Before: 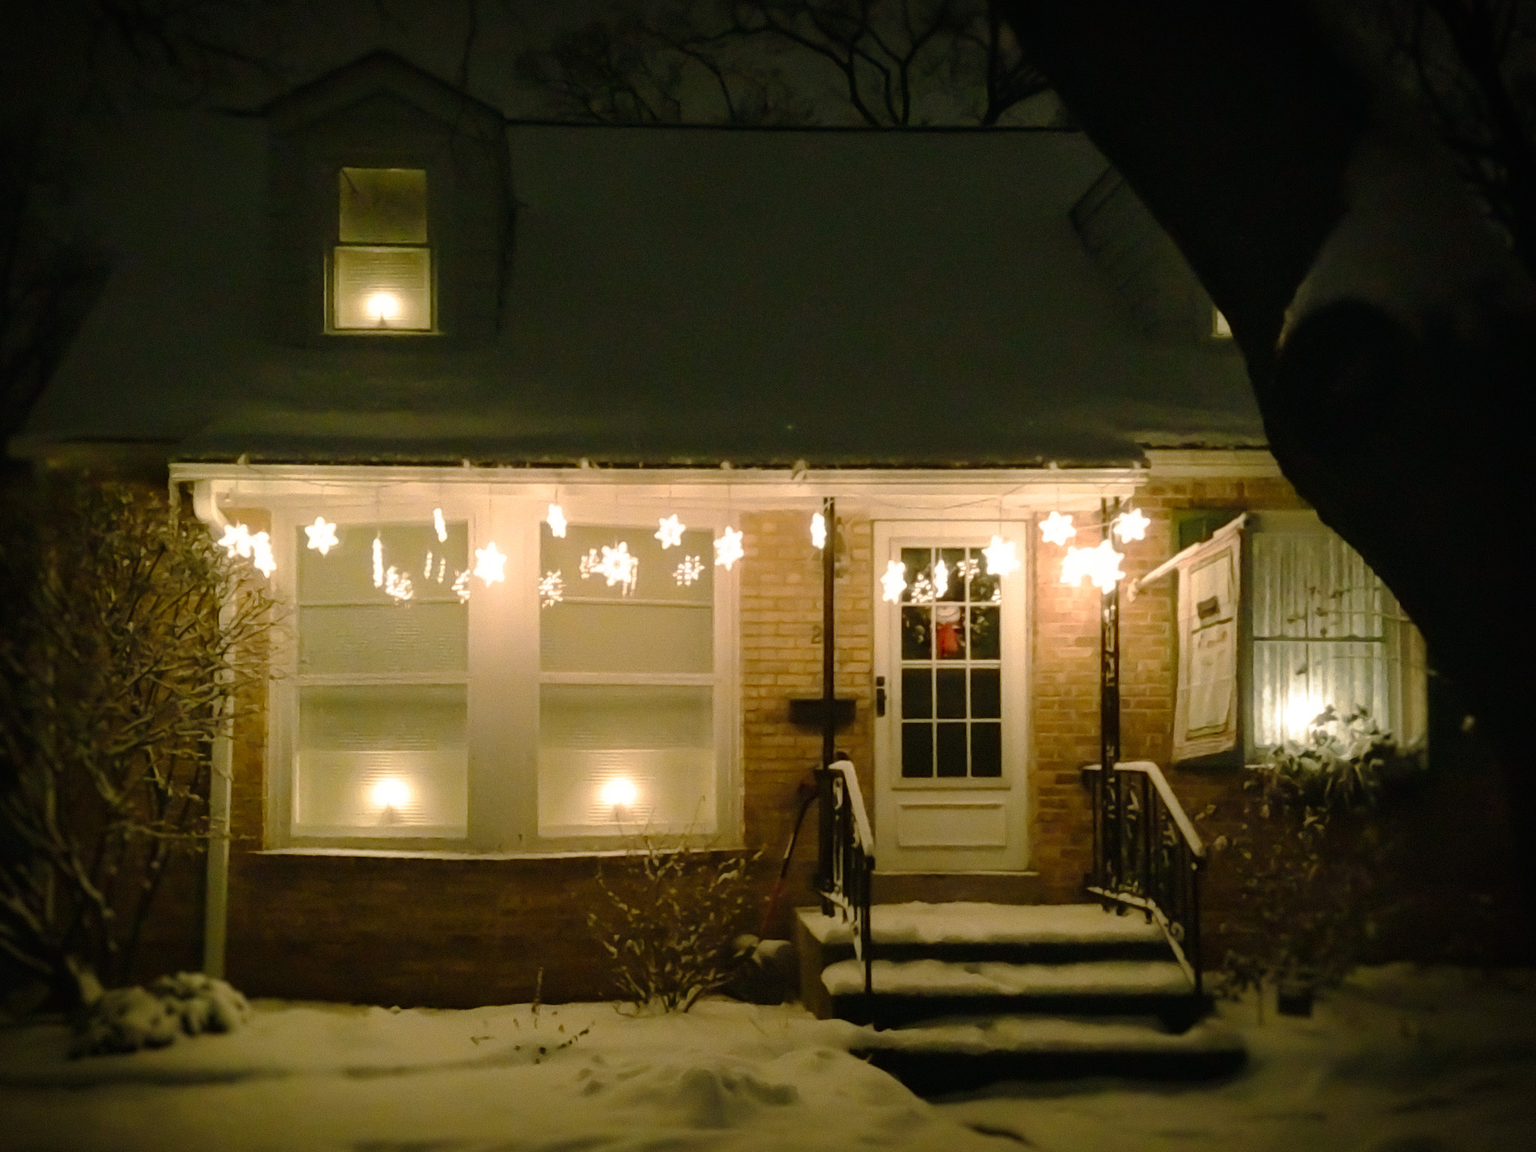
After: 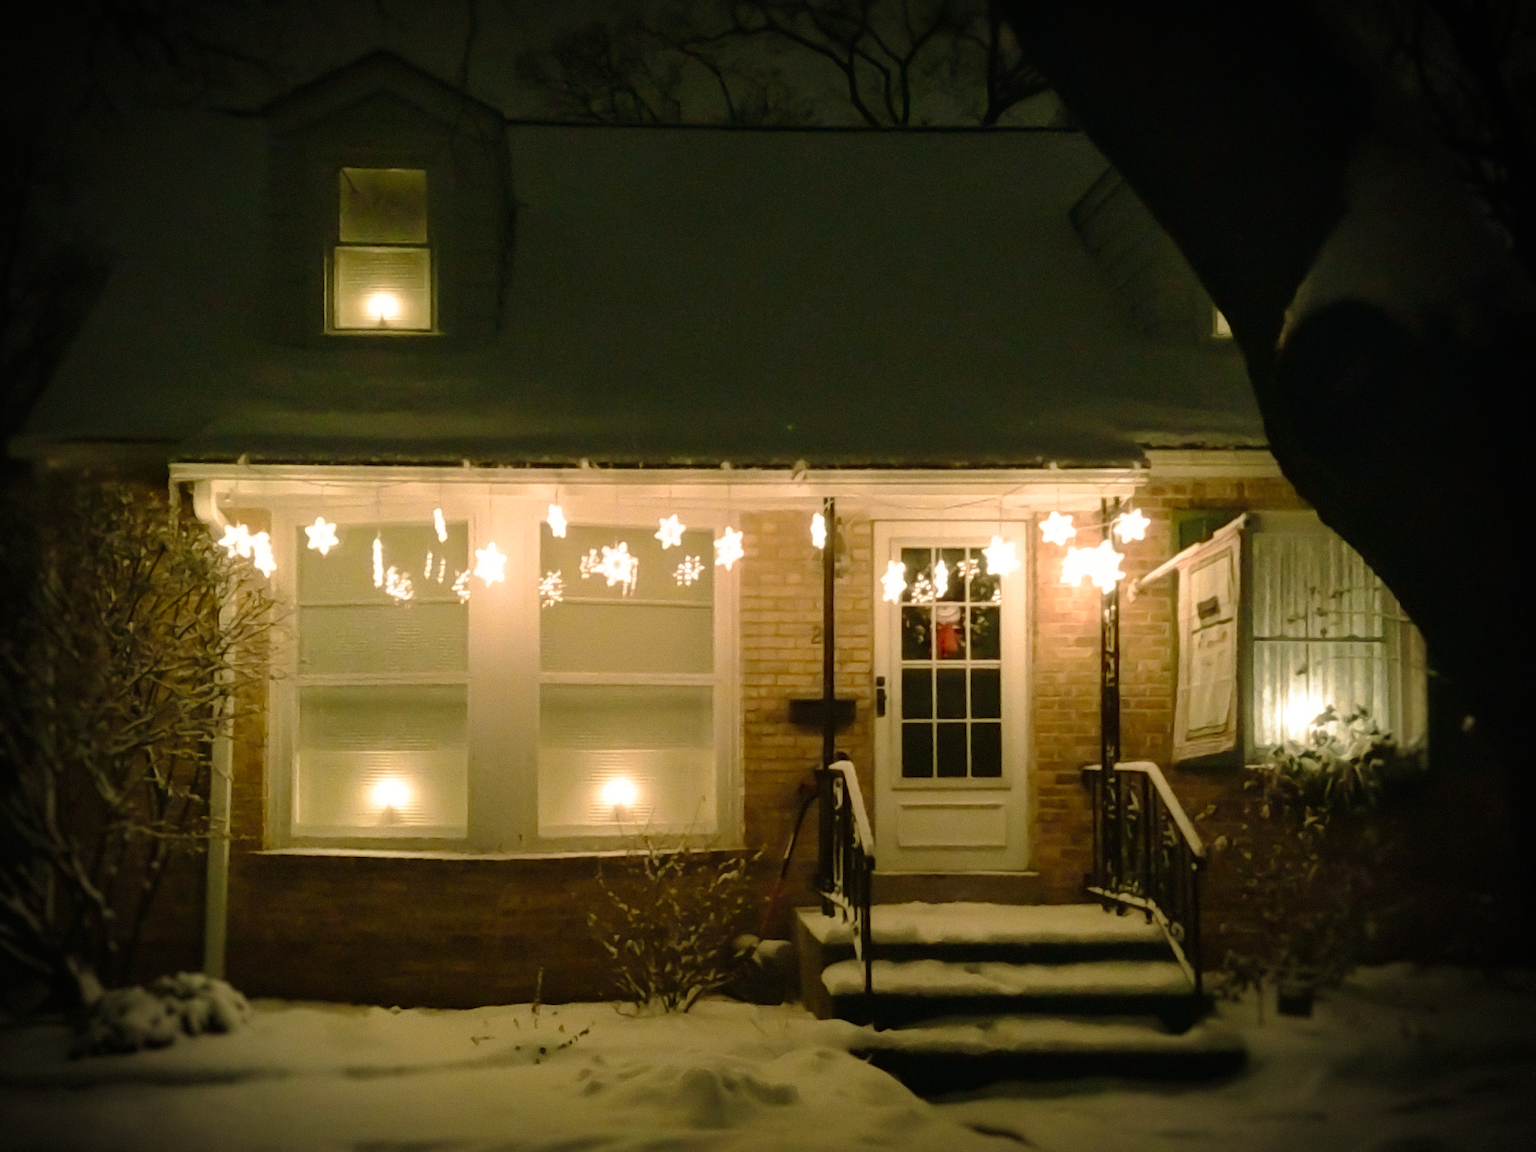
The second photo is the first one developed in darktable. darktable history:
vignetting: width/height ratio 1.094
velvia: on, module defaults
